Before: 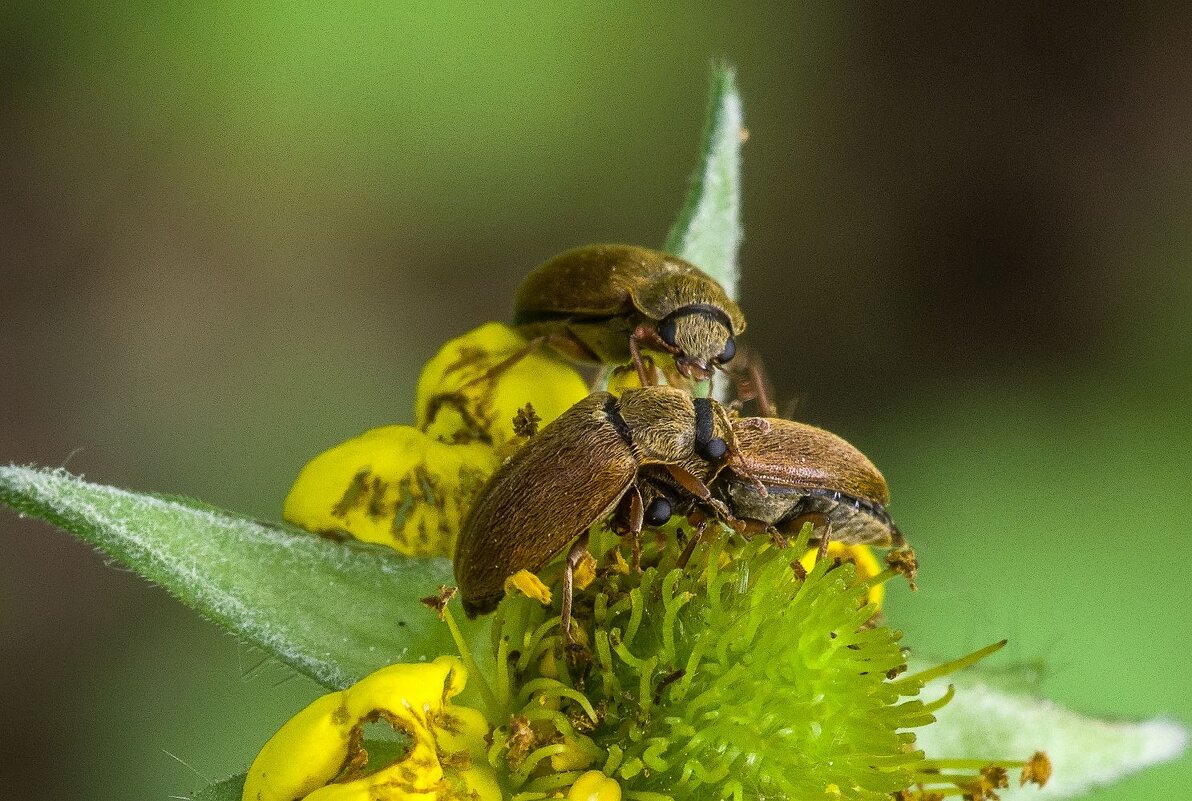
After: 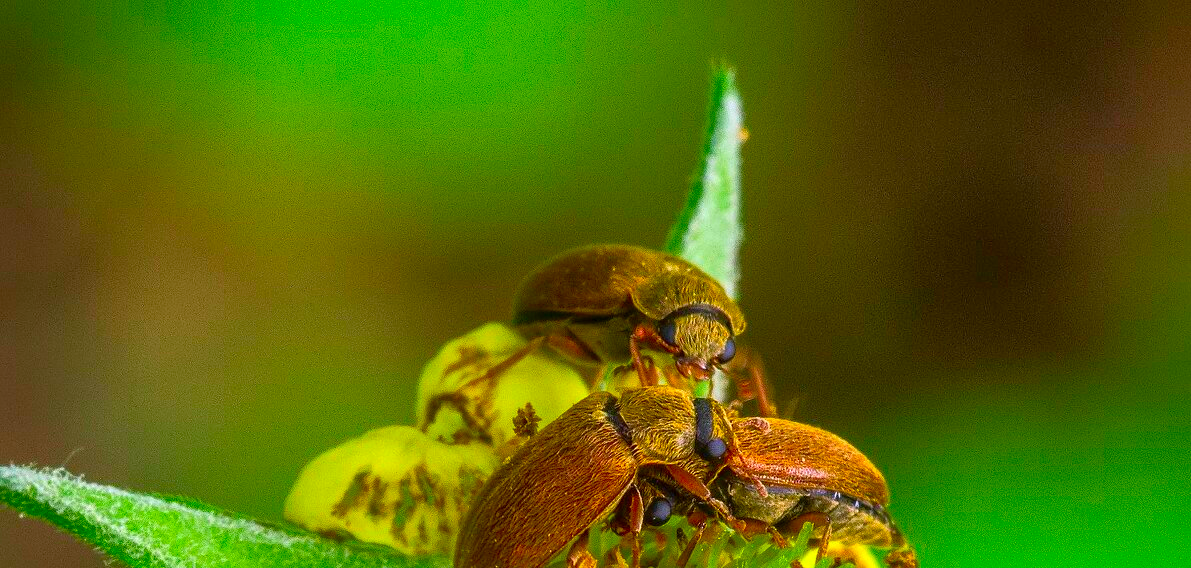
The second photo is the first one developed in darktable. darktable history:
exposure: exposure 0.129 EV, compensate exposure bias true, compensate highlight preservation false
color correction: highlights a* 1.63, highlights b* -1.78, saturation 2.43
crop: right 0%, bottom 28.966%
shadows and highlights: shadows 42.68, highlights 7.99
